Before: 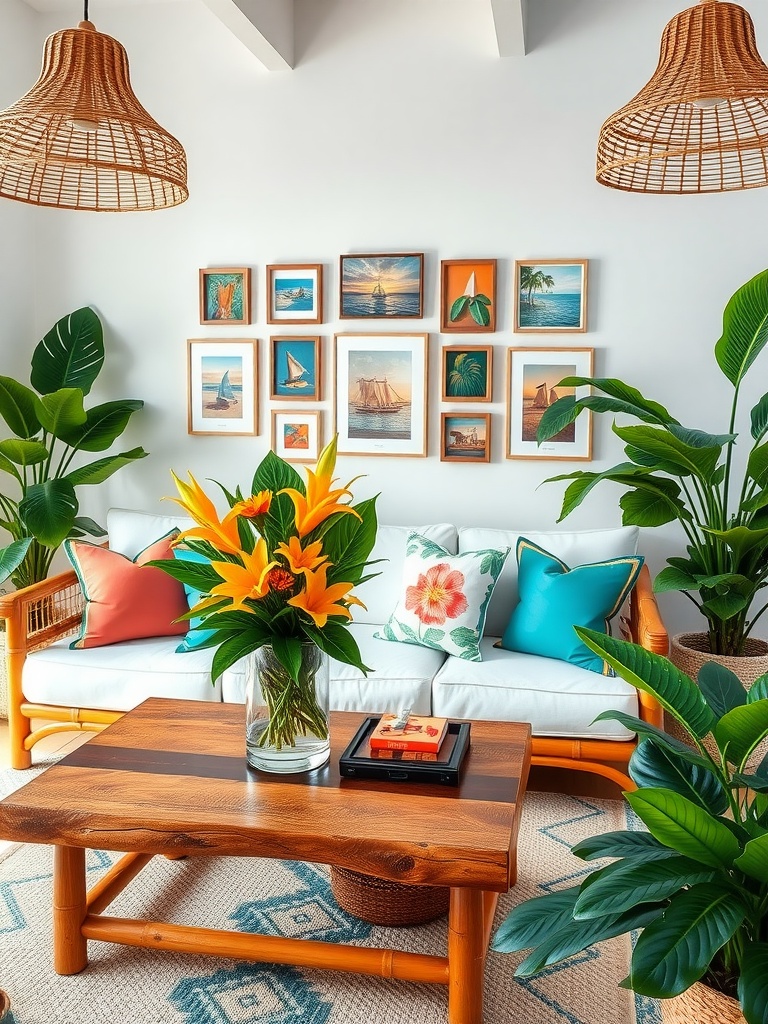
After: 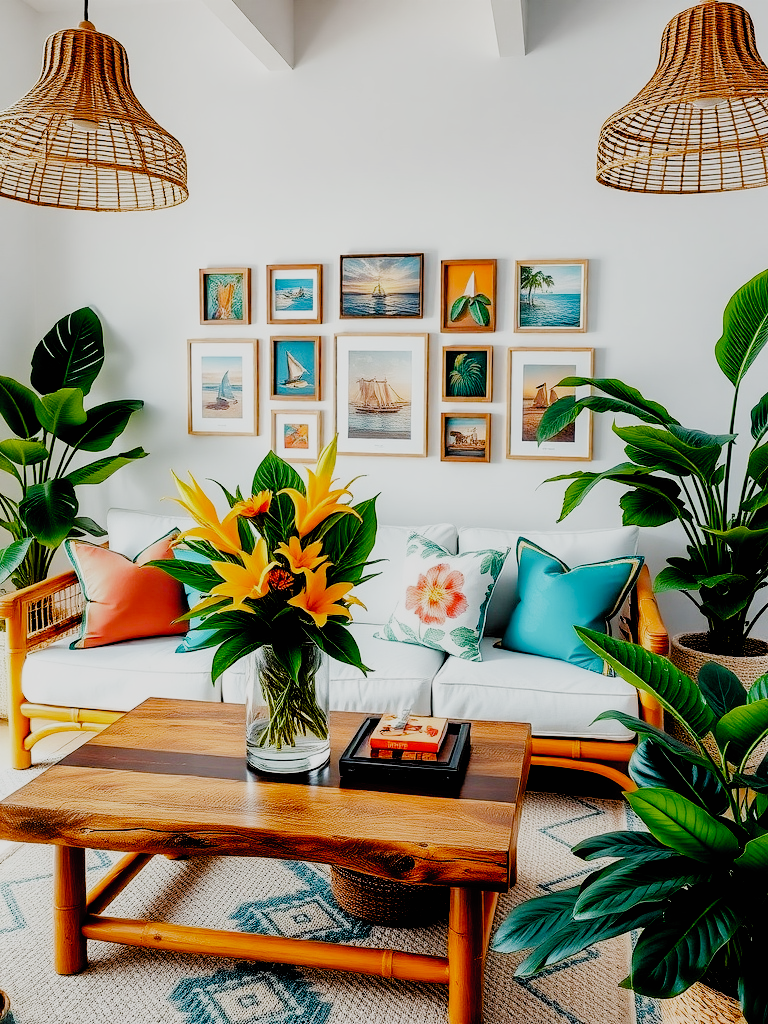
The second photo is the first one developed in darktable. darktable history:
color balance rgb: shadows lift › luminance -10%, highlights gain › luminance 10%, saturation formula JzAzBz (2021)
filmic rgb: black relative exposure -2.85 EV, white relative exposure 4.56 EV, hardness 1.77, contrast 1.25, preserve chrominance no, color science v5 (2021)
